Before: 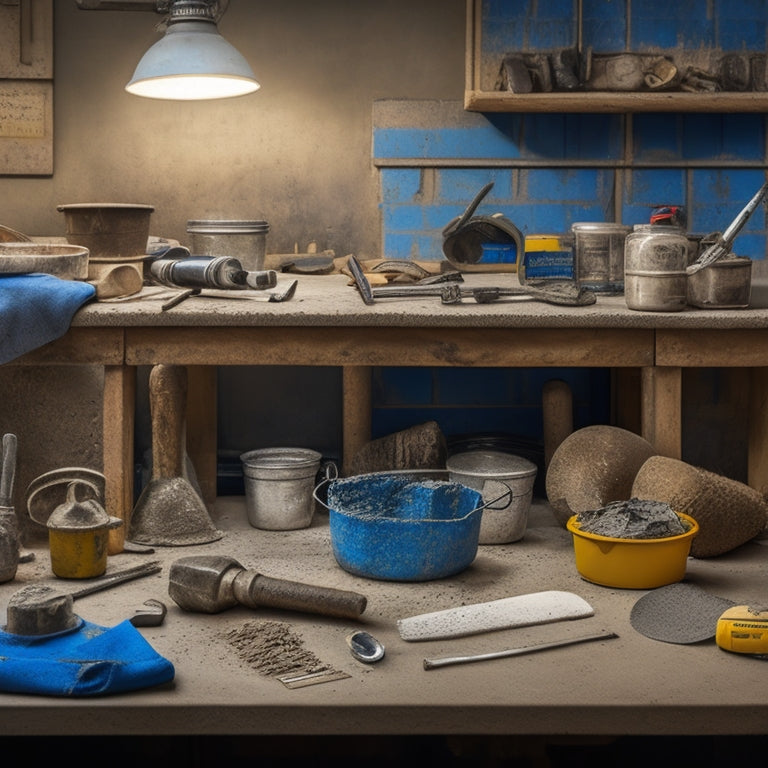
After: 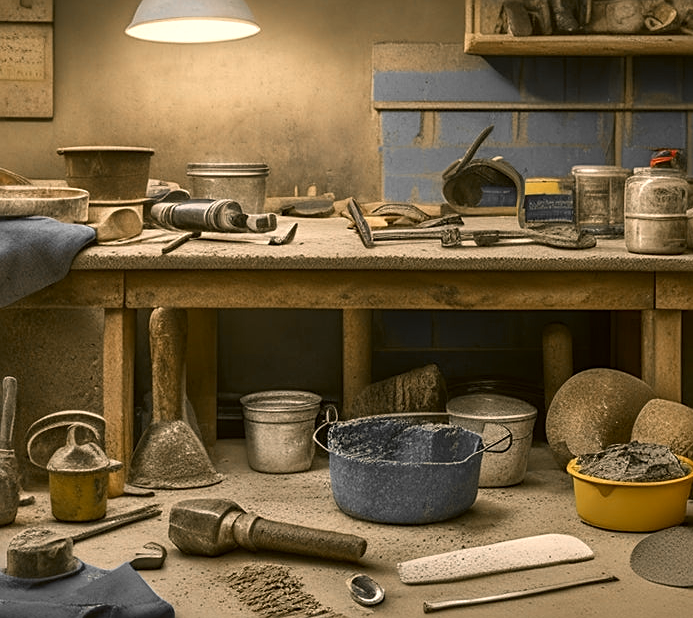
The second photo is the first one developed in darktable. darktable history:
color correction: highlights a* 8.98, highlights b* 15.09, shadows a* -0.49, shadows b* 26.52
color zones: curves: ch0 [(0, 0.447) (0.184, 0.543) (0.323, 0.476) (0.429, 0.445) (0.571, 0.443) (0.714, 0.451) (0.857, 0.452) (1, 0.447)]; ch1 [(0, 0.464) (0.176, 0.46) (0.287, 0.177) (0.429, 0.002) (0.571, 0) (0.714, 0) (0.857, 0) (1, 0.464)], mix 20%
sharpen: on, module defaults
crop: top 7.49%, right 9.717%, bottom 11.943%
